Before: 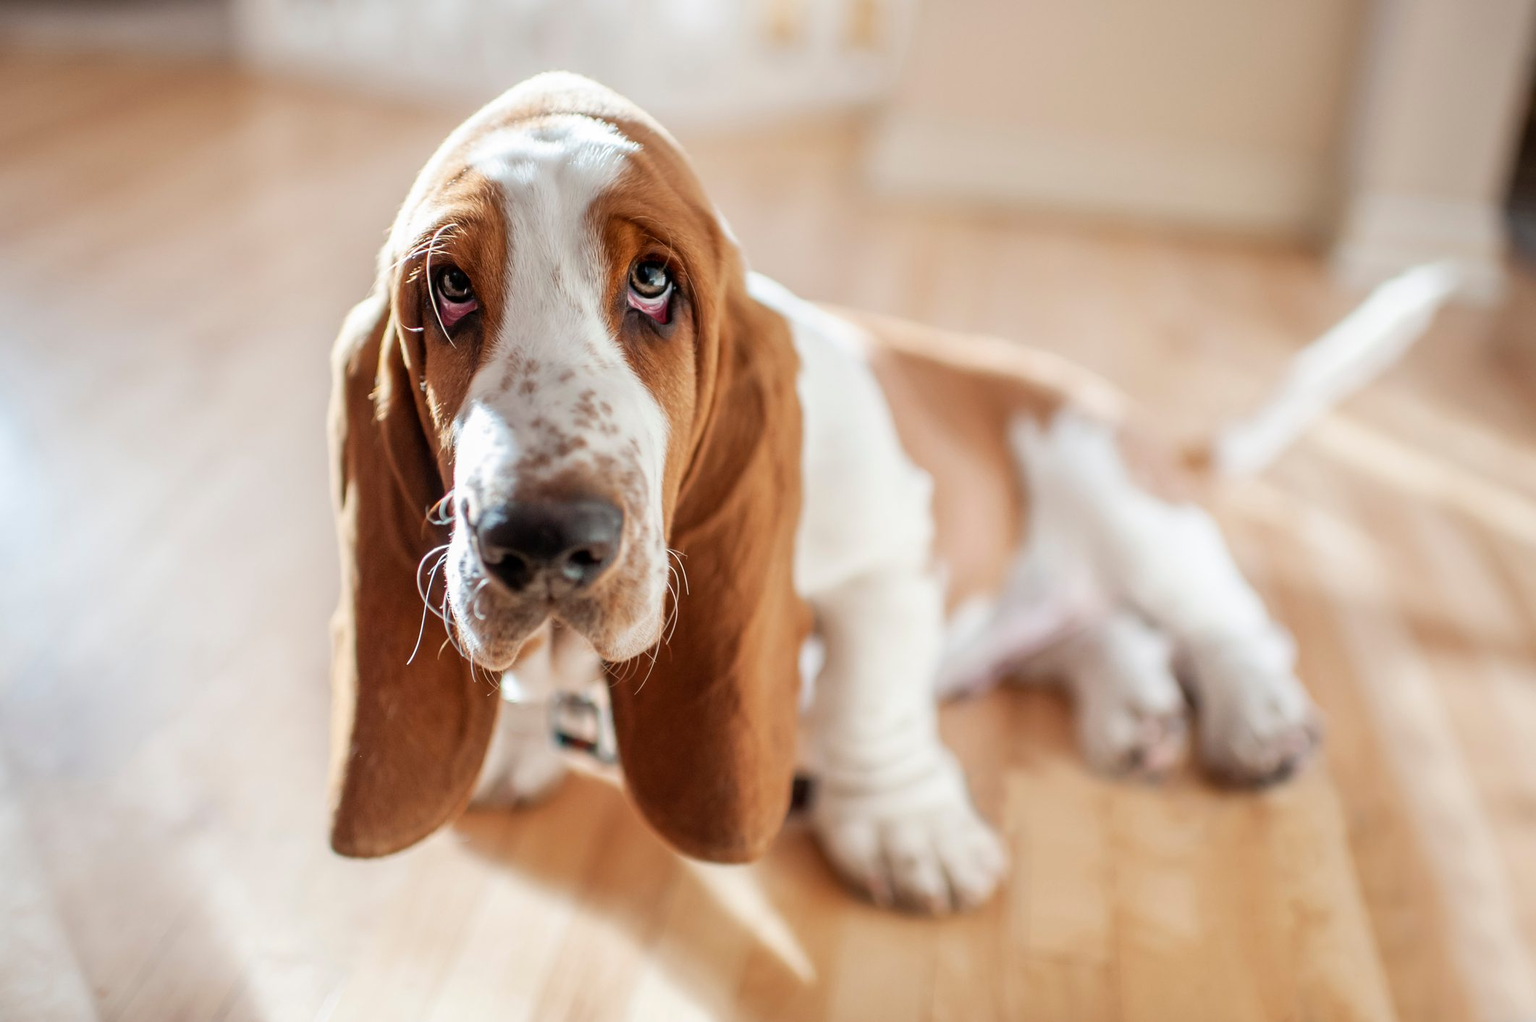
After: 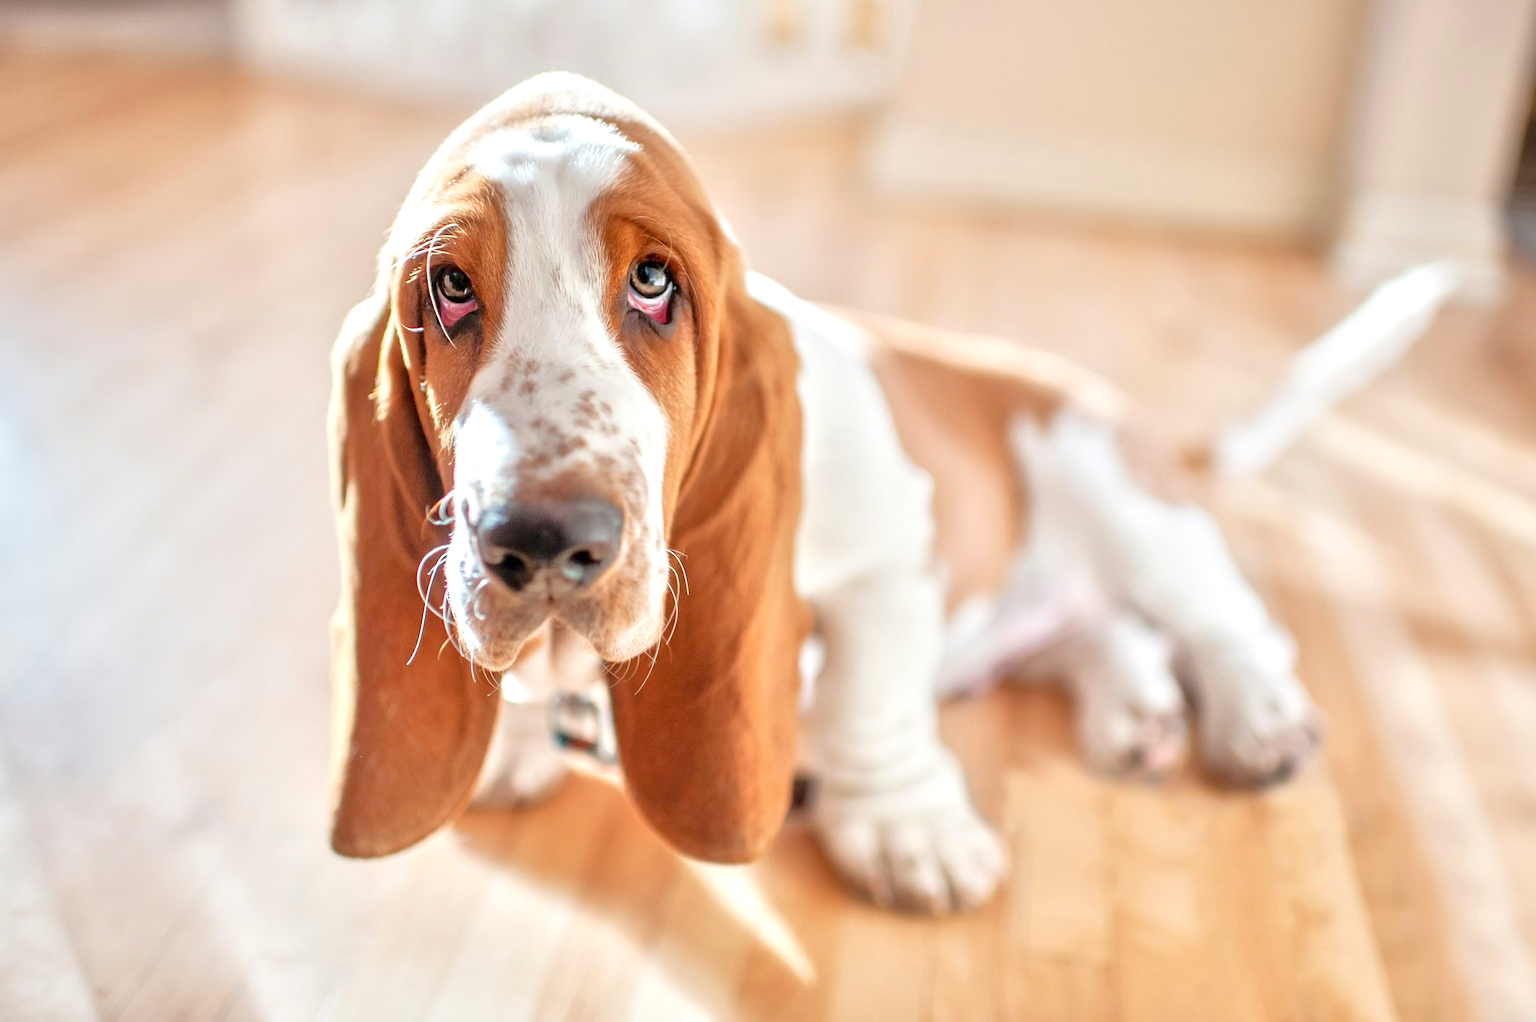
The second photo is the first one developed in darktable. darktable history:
tone equalizer: -8 EV 1.99 EV, -7 EV 1.99 EV, -6 EV 1.99 EV, -5 EV 2 EV, -4 EV 1.97 EV, -3 EV 1.47 EV, -2 EV 0.98 EV, -1 EV 0.502 EV, mask exposure compensation -0.492 EV
